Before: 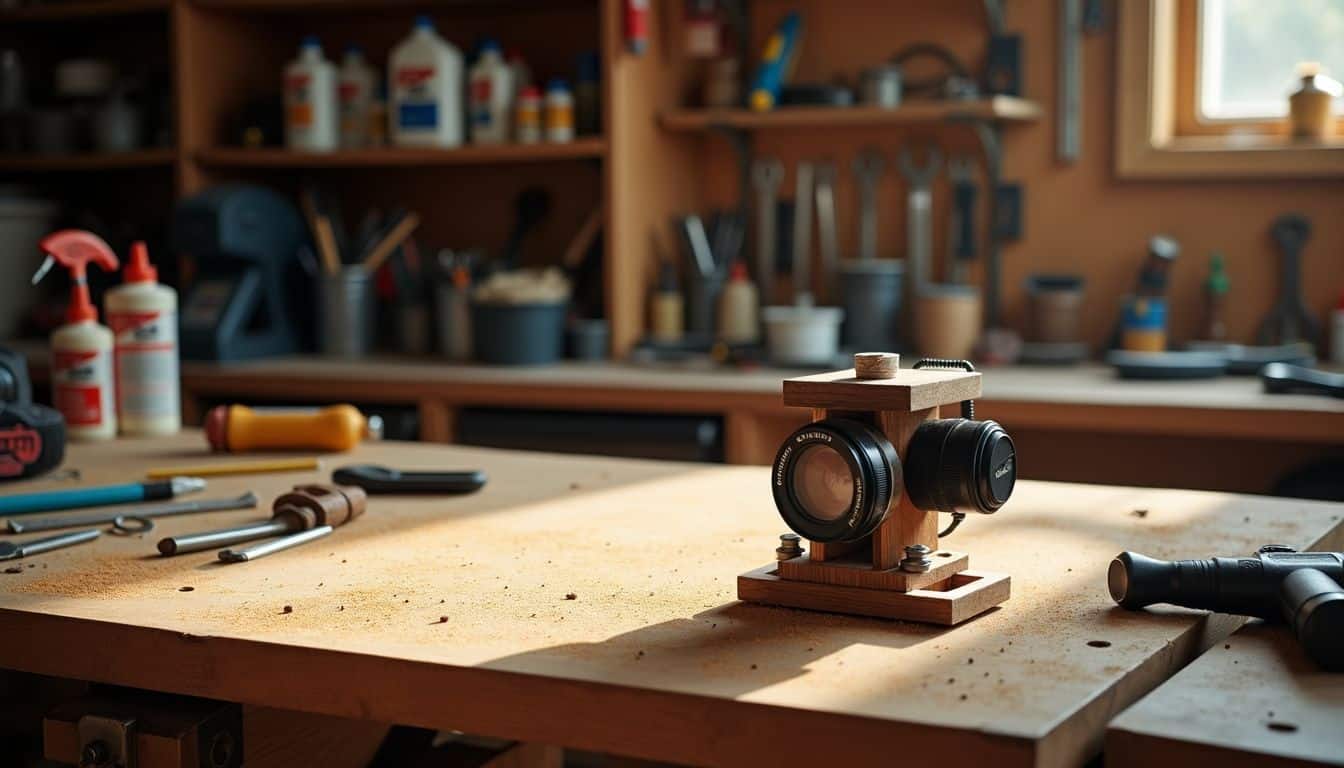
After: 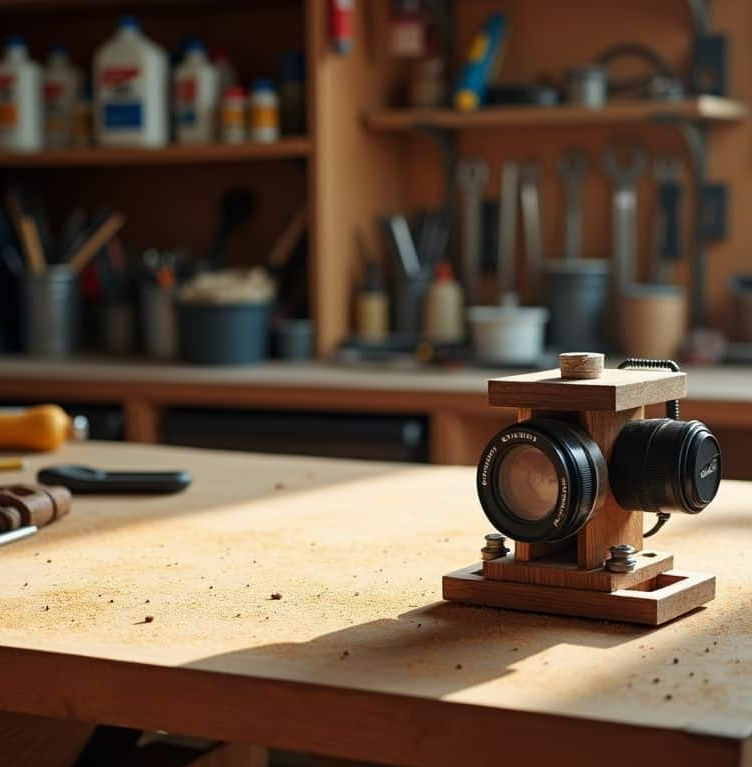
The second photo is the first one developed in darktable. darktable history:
crop: left 21.991%, right 22.012%, bottom 0.009%
